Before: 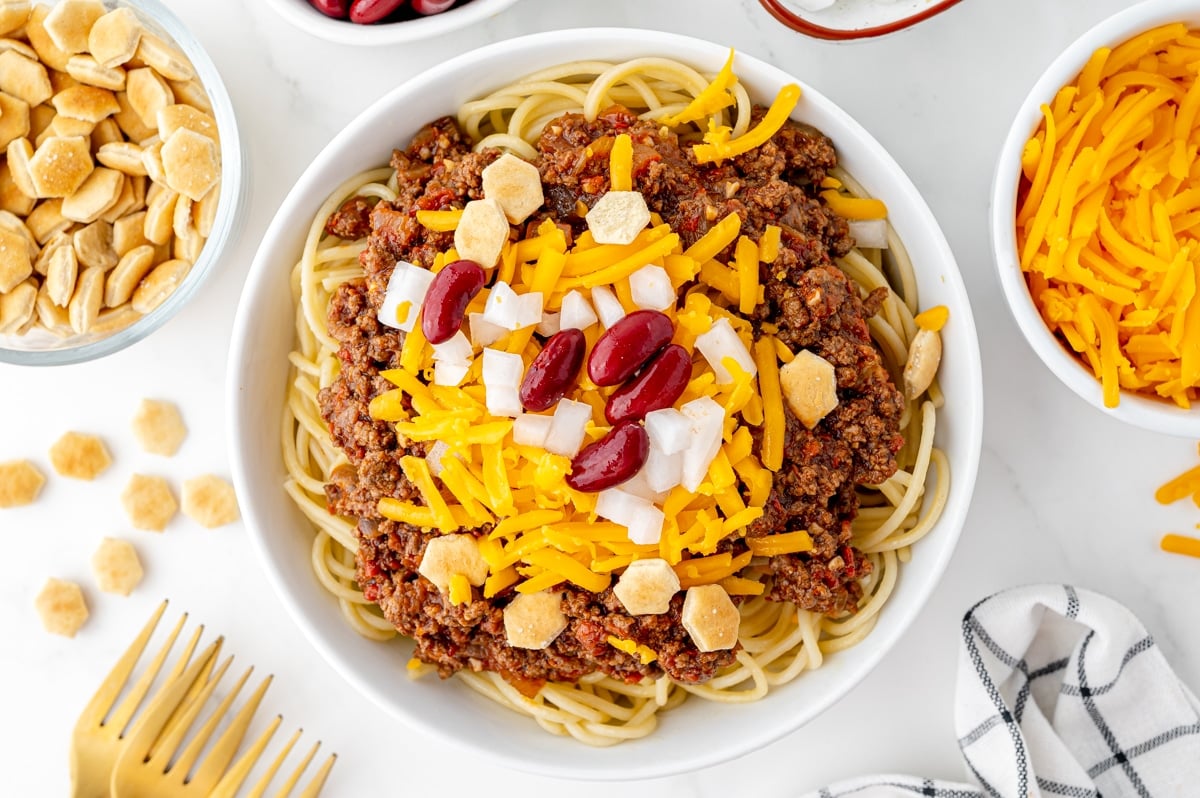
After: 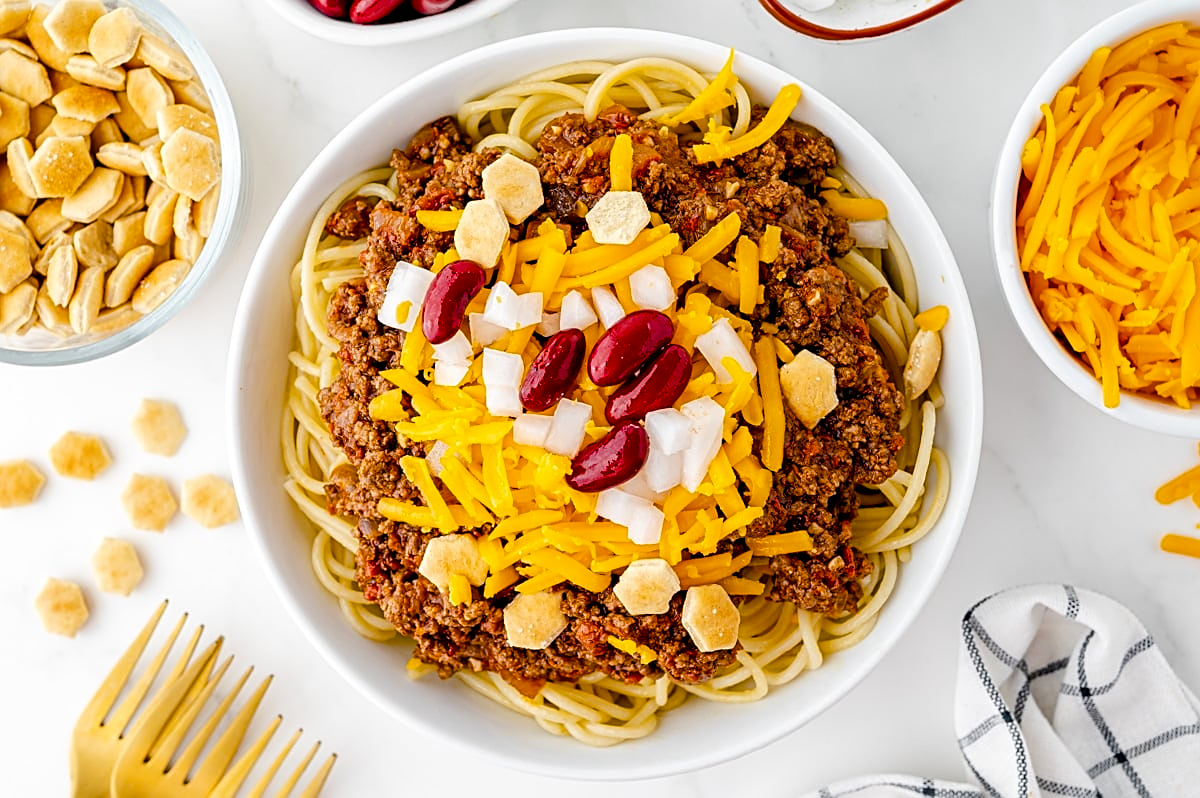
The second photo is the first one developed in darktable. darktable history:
contrast brightness saturation: contrast 0.011, saturation -0.053
contrast equalizer: octaves 7, y [[0.5 ×6], [0.5 ×6], [0.5, 0.5, 0.501, 0.545, 0.707, 0.863], [0 ×6], [0 ×6]]
sharpen: on, module defaults
color balance rgb: perceptual saturation grading › global saturation 34.878%, perceptual saturation grading › highlights -25.032%, perceptual saturation grading › shadows 50.025%, global vibrance 9.705%
